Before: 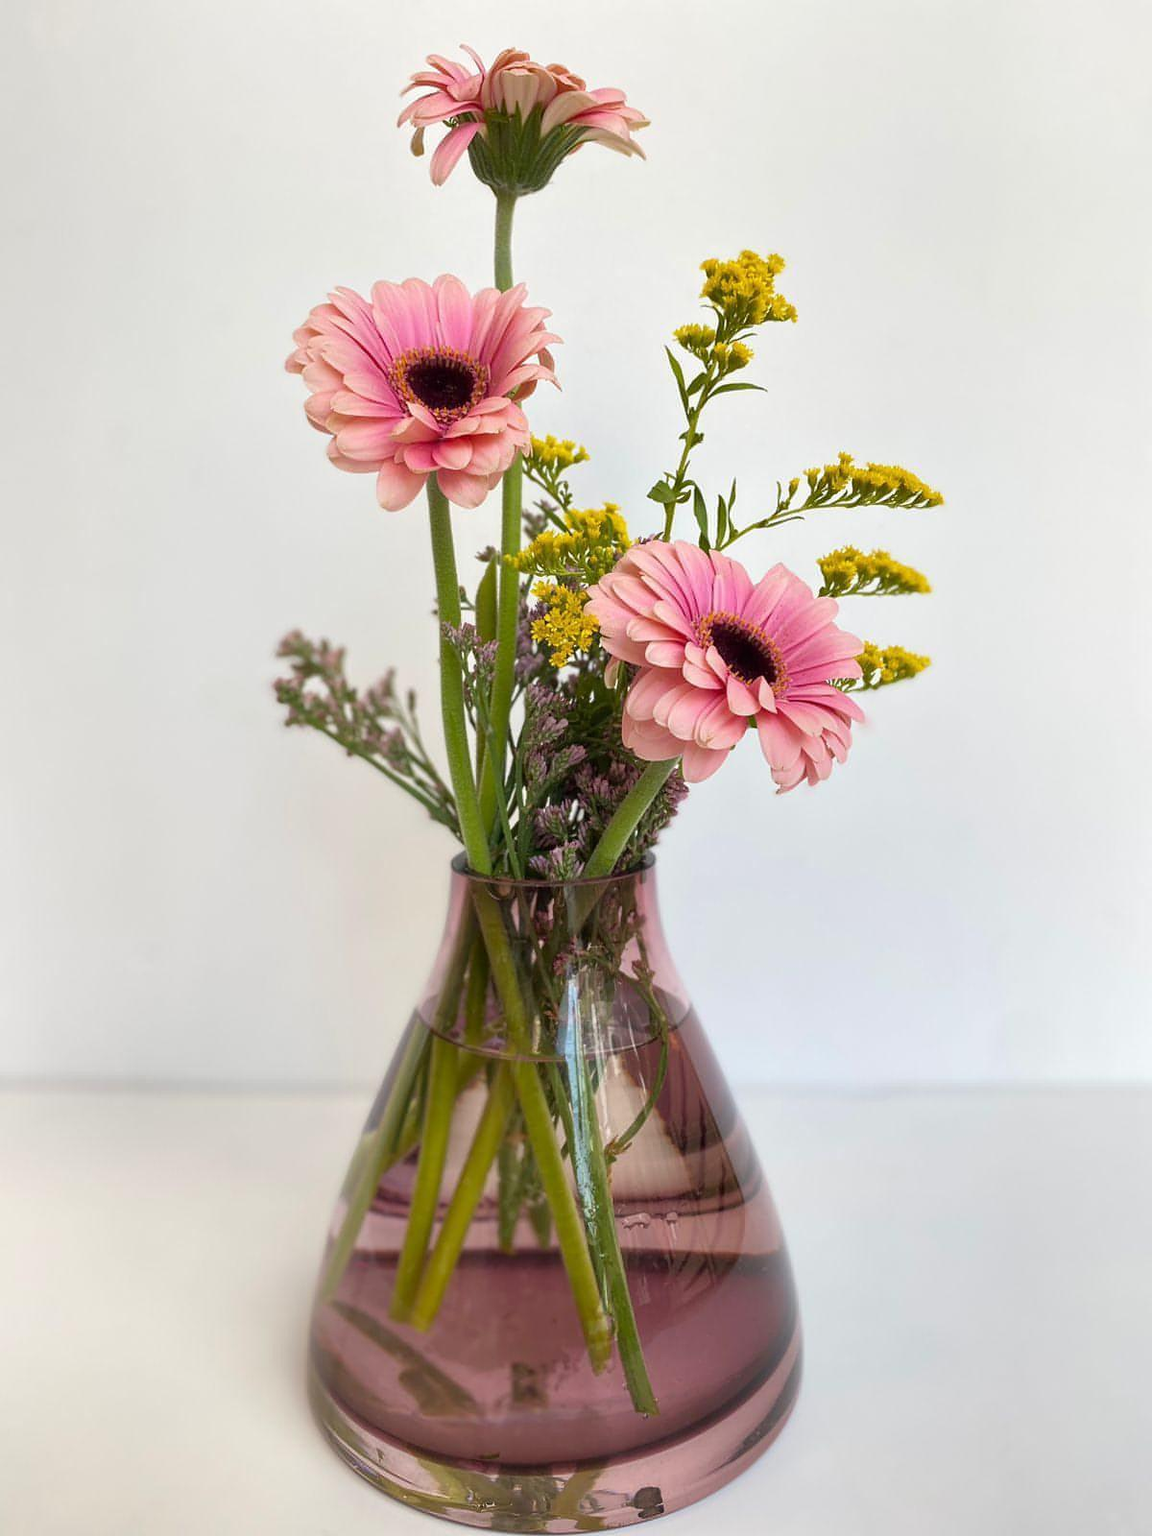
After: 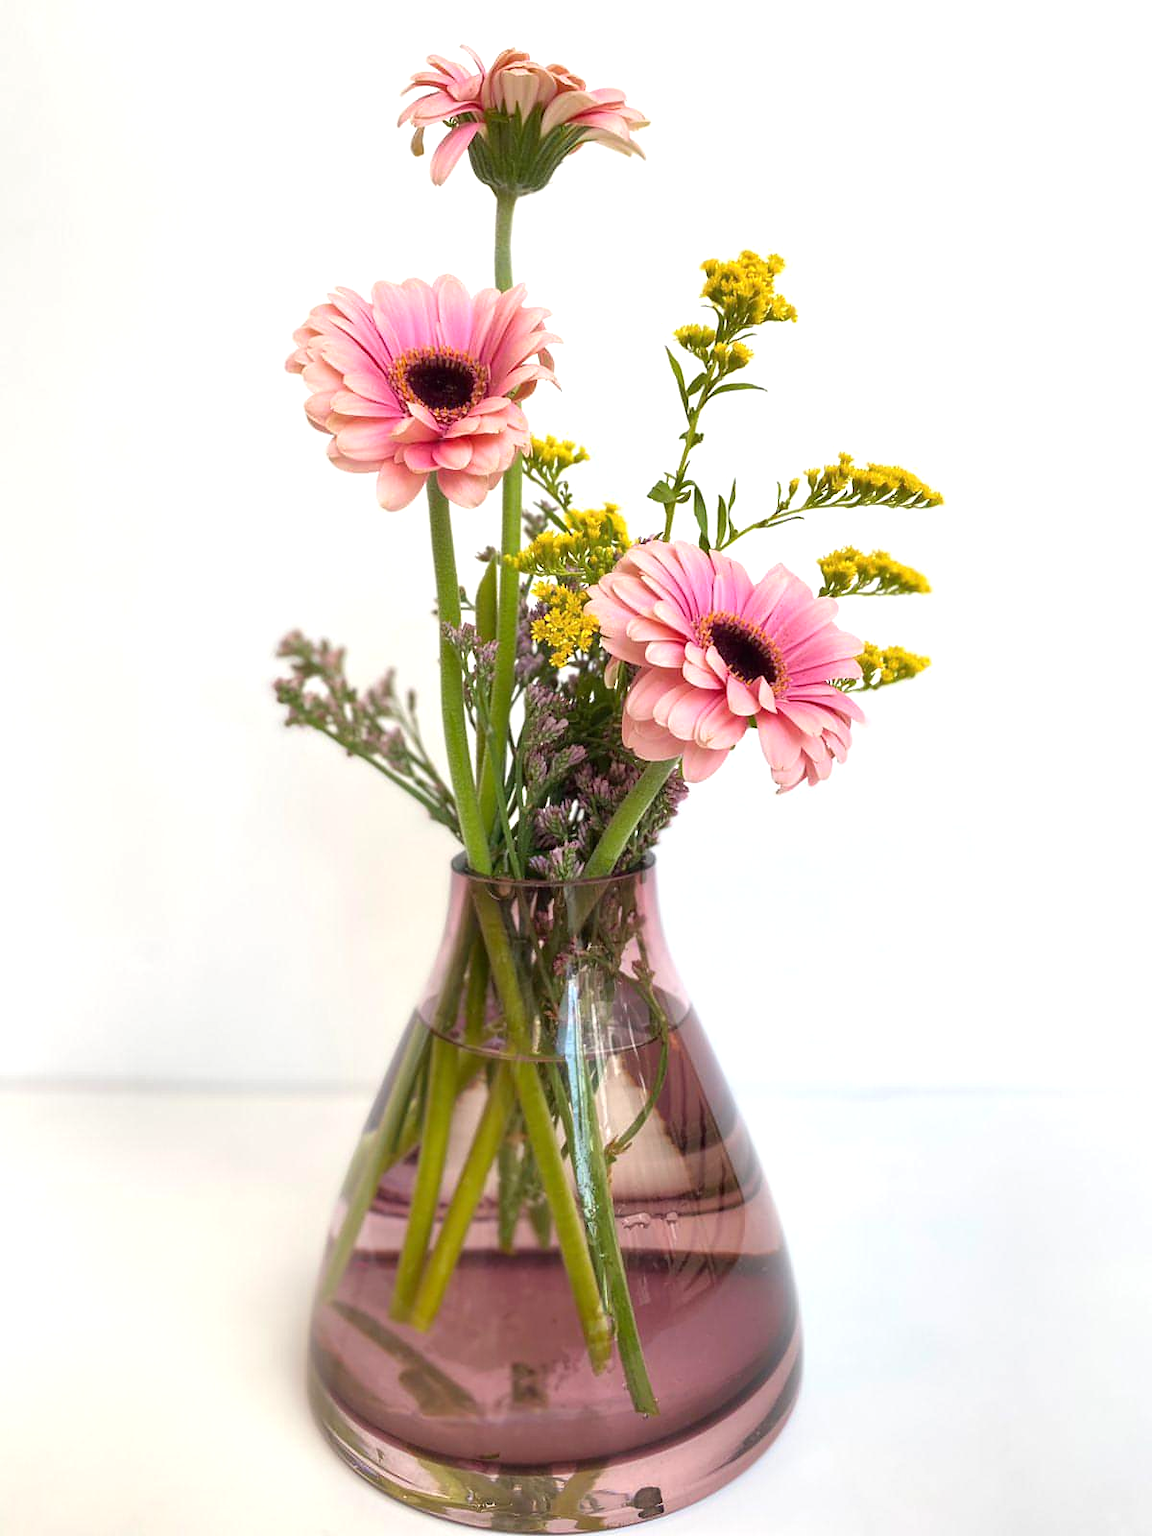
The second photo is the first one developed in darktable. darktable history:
exposure: exposure 0.494 EV, compensate highlight preservation false
